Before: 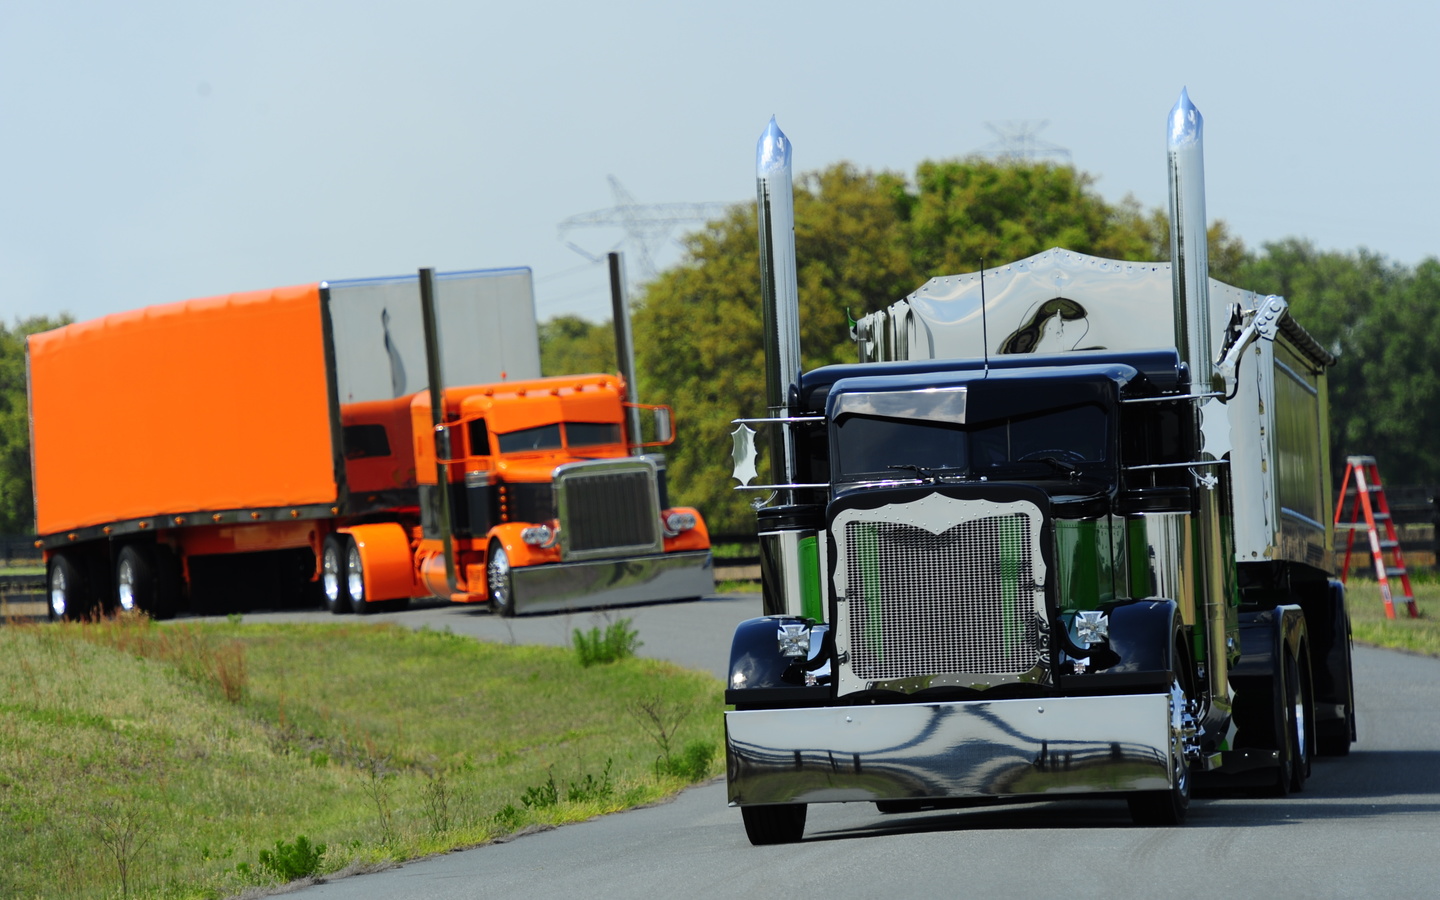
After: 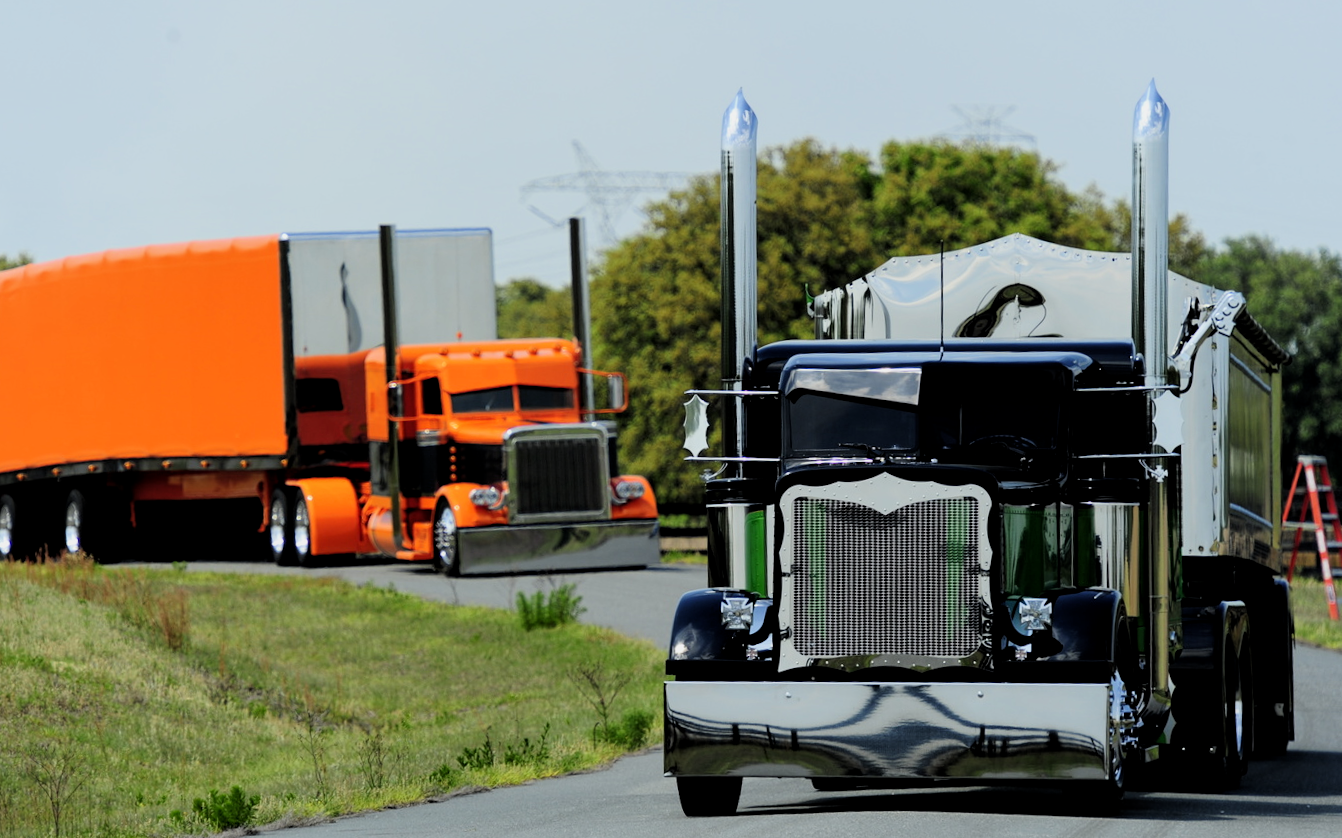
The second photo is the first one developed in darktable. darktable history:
crop and rotate: angle -2.65°
filmic rgb: middle gray luminance 12.56%, black relative exposure -10.2 EV, white relative exposure 3.46 EV, target black luminance 0%, hardness 5.8, latitude 44.89%, contrast 1.218, highlights saturation mix 5.12%, shadows ↔ highlights balance 27.38%
local contrast: highlights 101%, shadows 98%, detail 119%, midtone range 0.2
